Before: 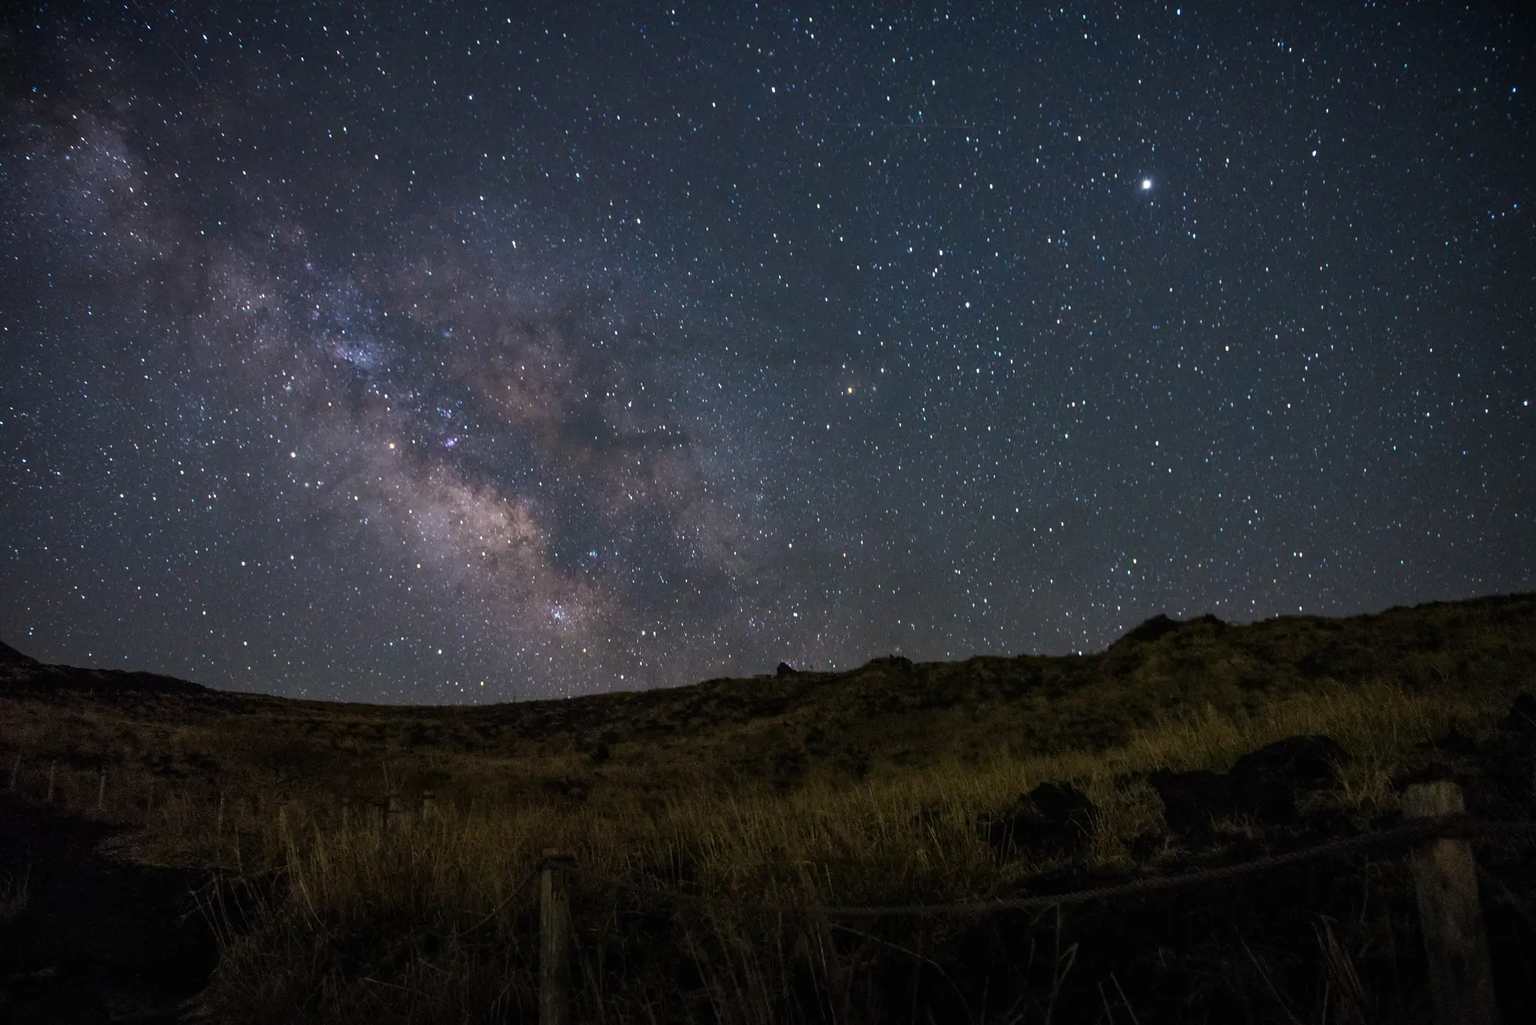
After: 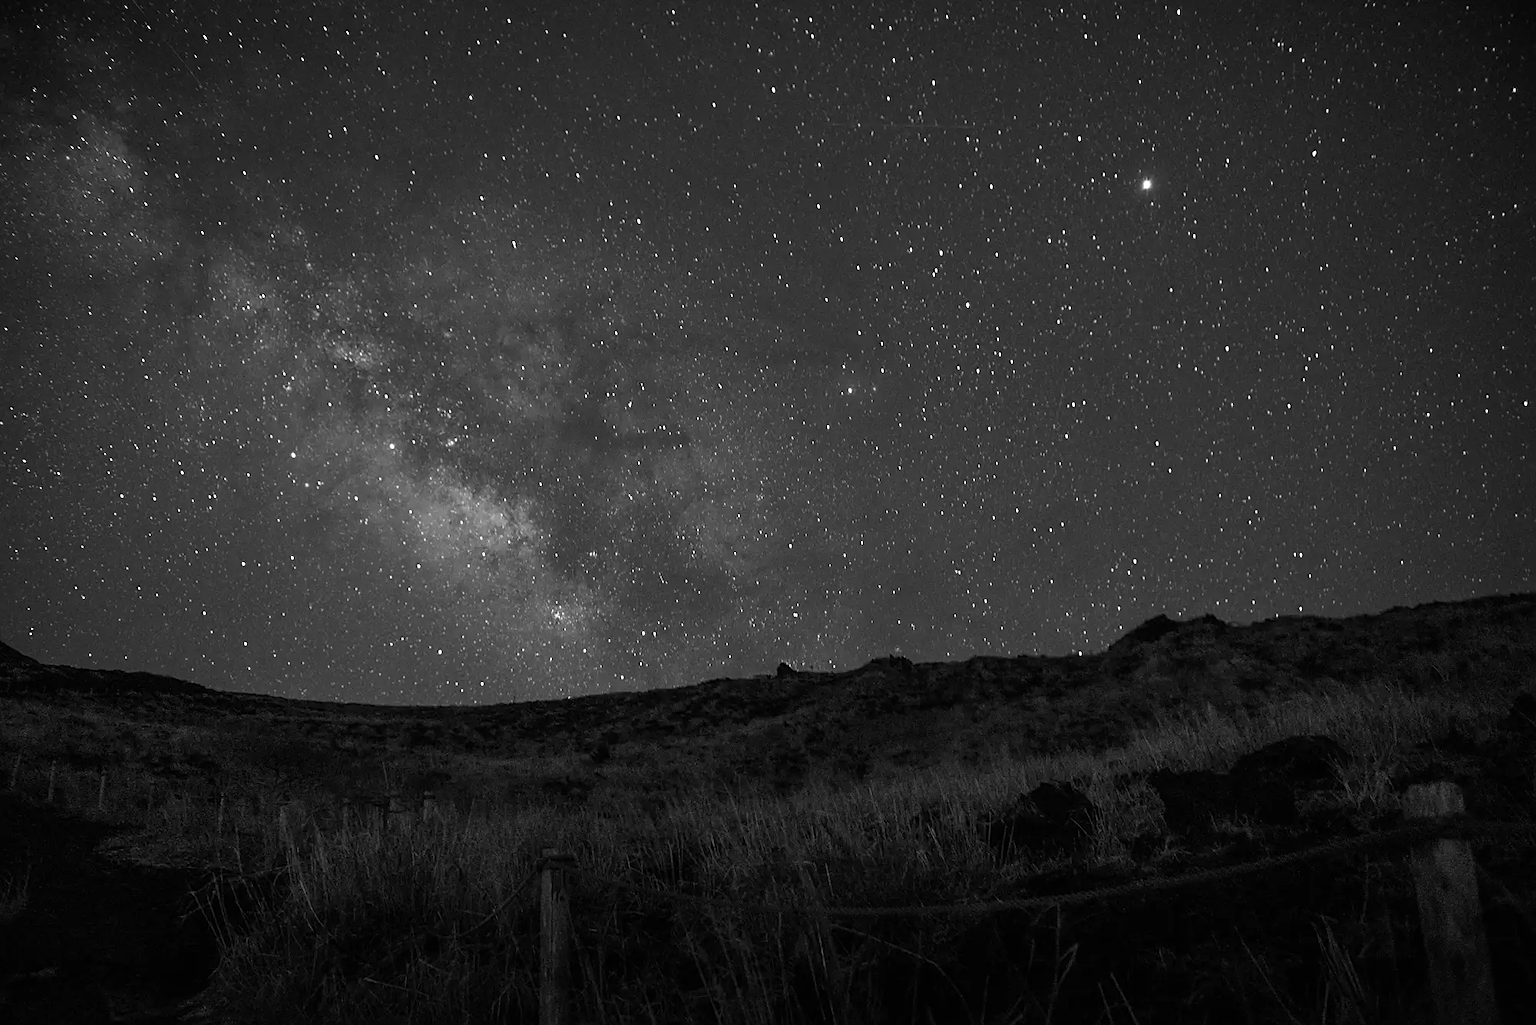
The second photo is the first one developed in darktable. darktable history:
monochrome: on, module defaults
sharpen: on, module defaults
